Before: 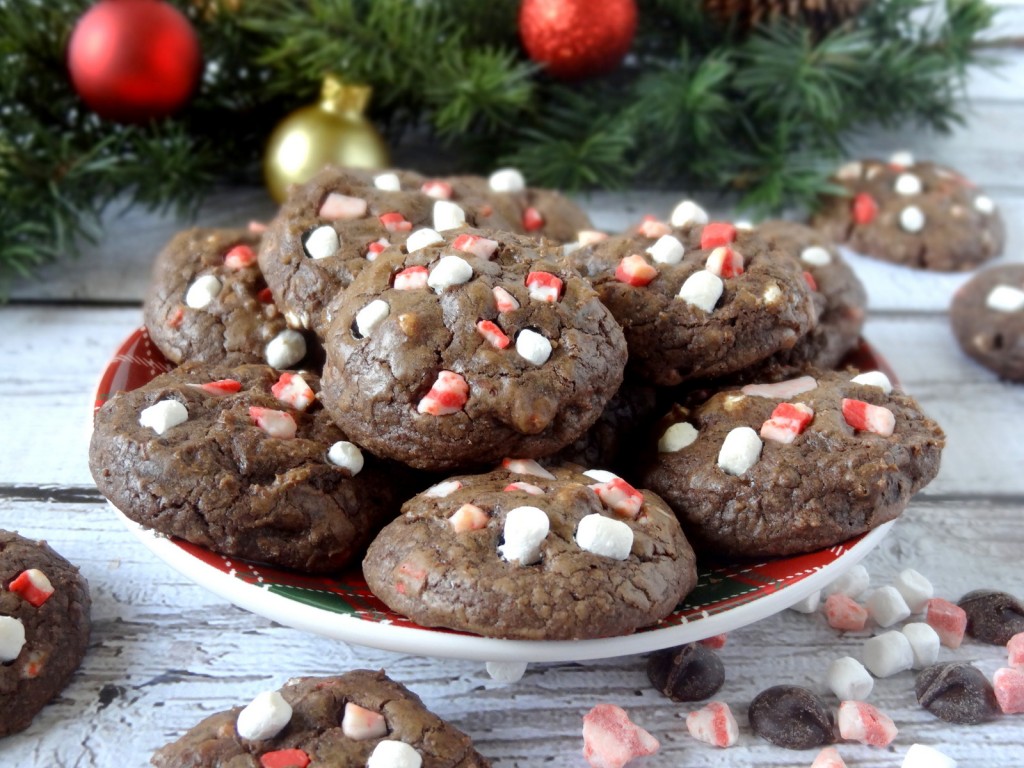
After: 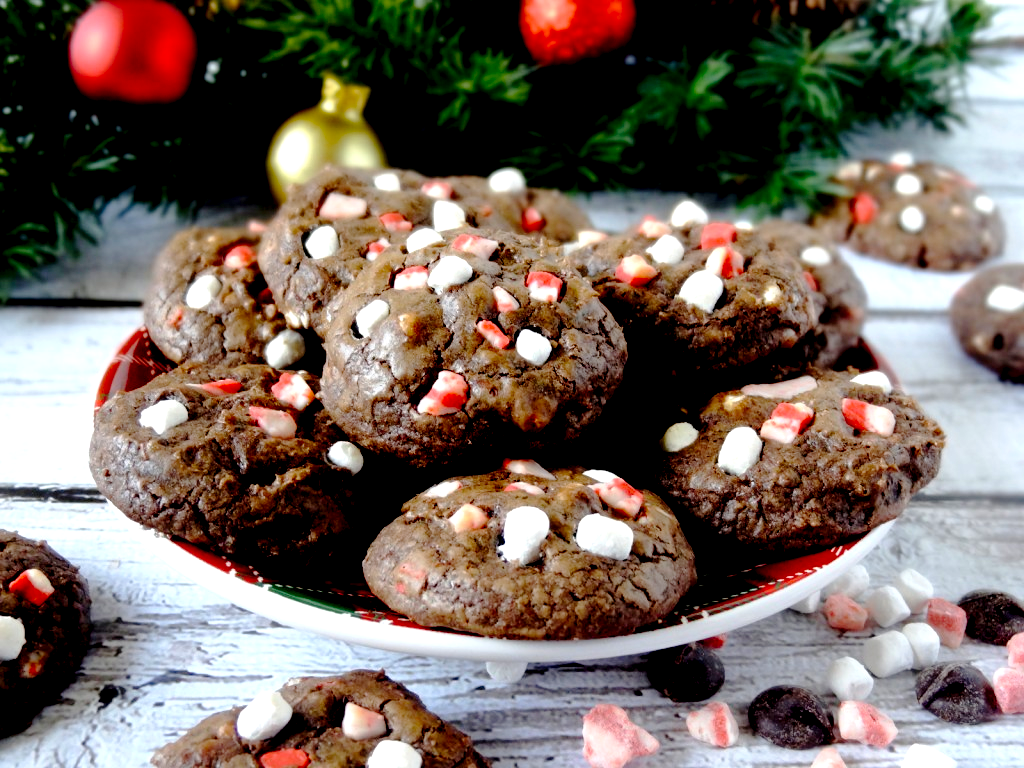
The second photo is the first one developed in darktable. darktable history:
tone curve: curves: ch0 [(0, 0) (0.181, 0.087) (0.498, 0.485) (0.78, 0.742) (0.993, 0.954)]; ch1 [(0, 0) (0.311, 0.149) (0.395, 0.349) (0.488, 0.477) (0.612, 0.641) (1, 1)]; ch2 [(0, 0) (0.5, 0.5) (0.638, 0.667) (1, 1)], preserve colors none
exposure: black level correction 0.041, exposure 0.499 EV, compensate exposure bias true, compensate highlight preservation false
